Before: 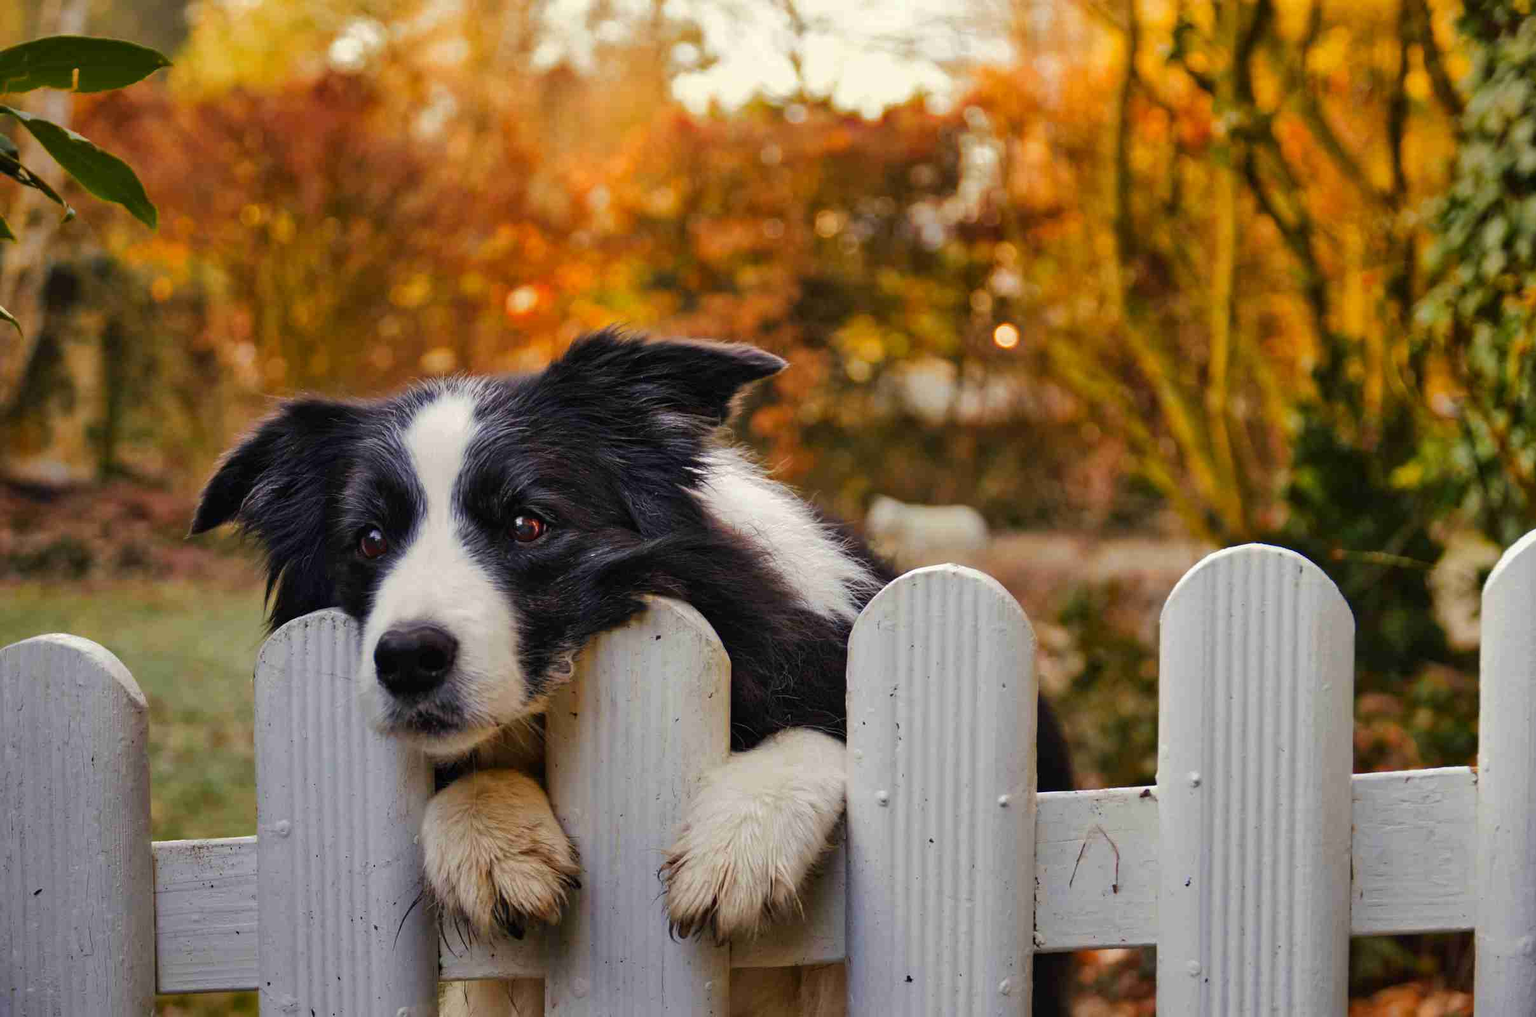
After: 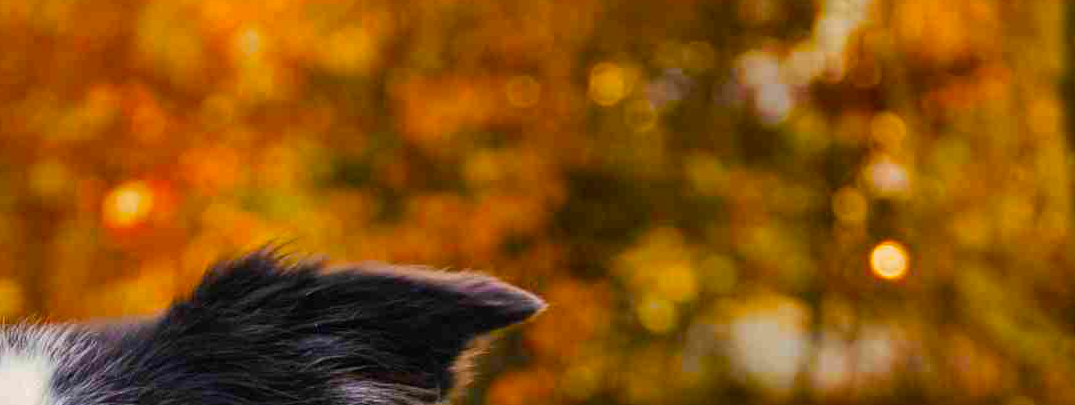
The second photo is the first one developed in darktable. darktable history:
crop: left 28.717%, top 16.783%, right 26.765%, bottom 57.862%
color balance rgb: perceptual saturation grading › global saturation 43.166%
